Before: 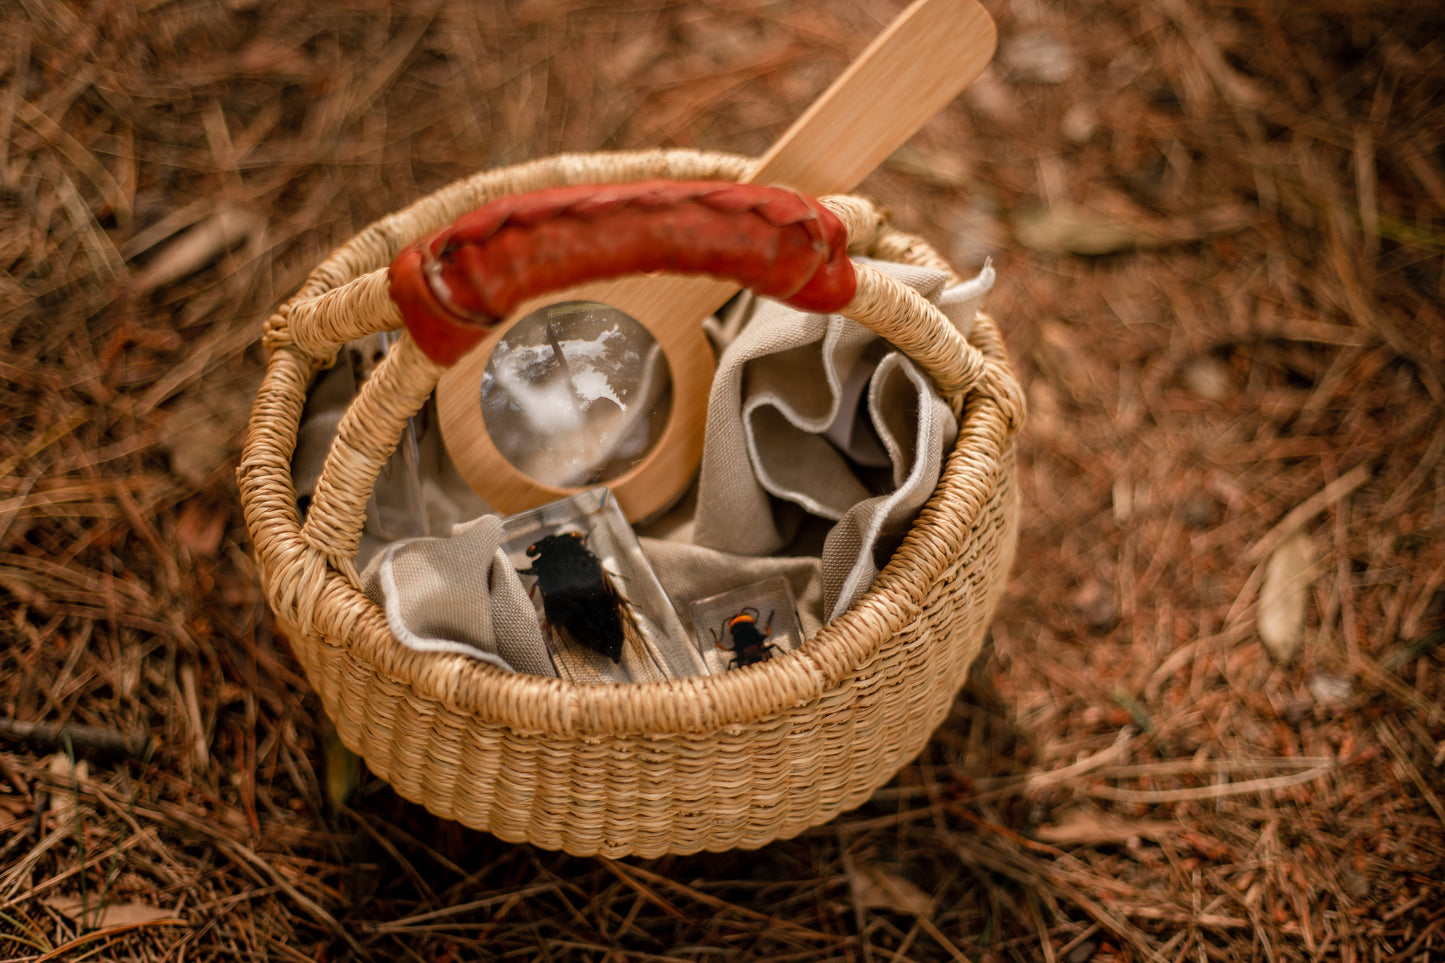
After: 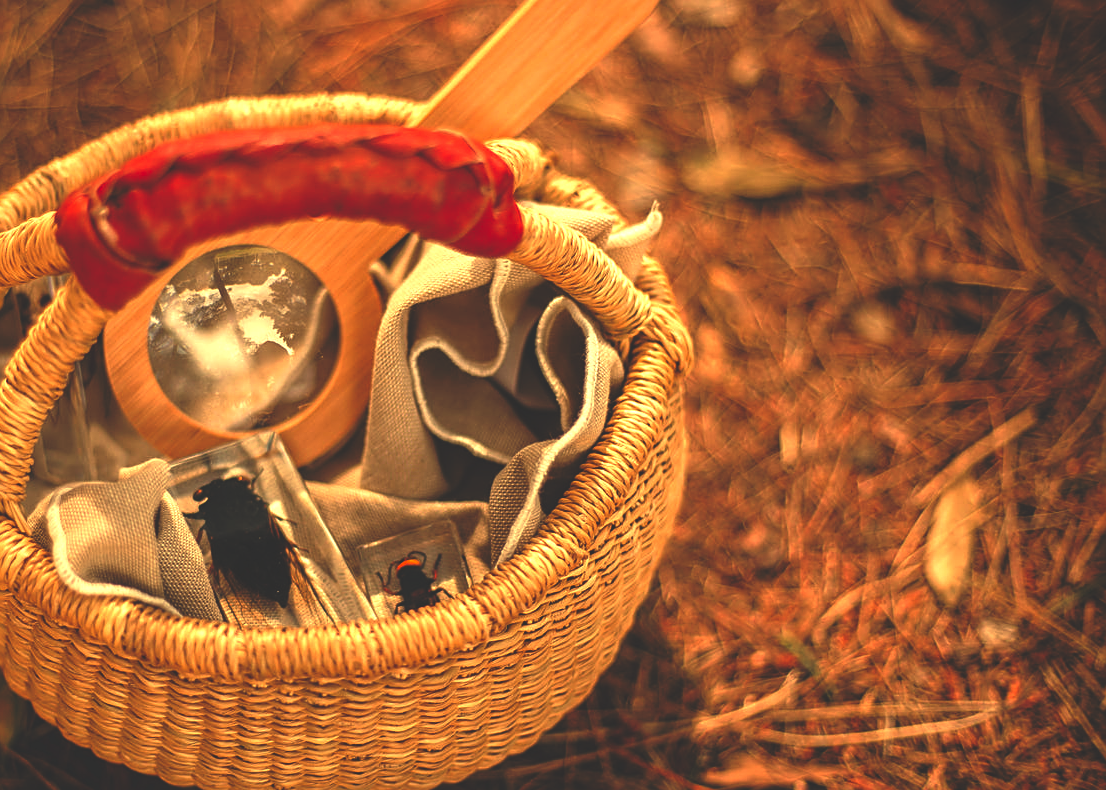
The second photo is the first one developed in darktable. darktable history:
exposure: black level correction 0, exposure 0.7 EV, compensate exposure bias true, compensate highlight preservation false
sharpen: on, module defaults
tone equalizer: on, module defaults
white balance: red 1.08, blue 0.791
crop: left 23.095%, top 5.827%, bottom 11.854%
contrast brightness saturation: saturation 0.13
rgb curve: curves: ch0 [(0, 0.186) (0.314, 0.284) (0.775, 0.708) (1, 1)], compensate middle gray true, preserve colors none
